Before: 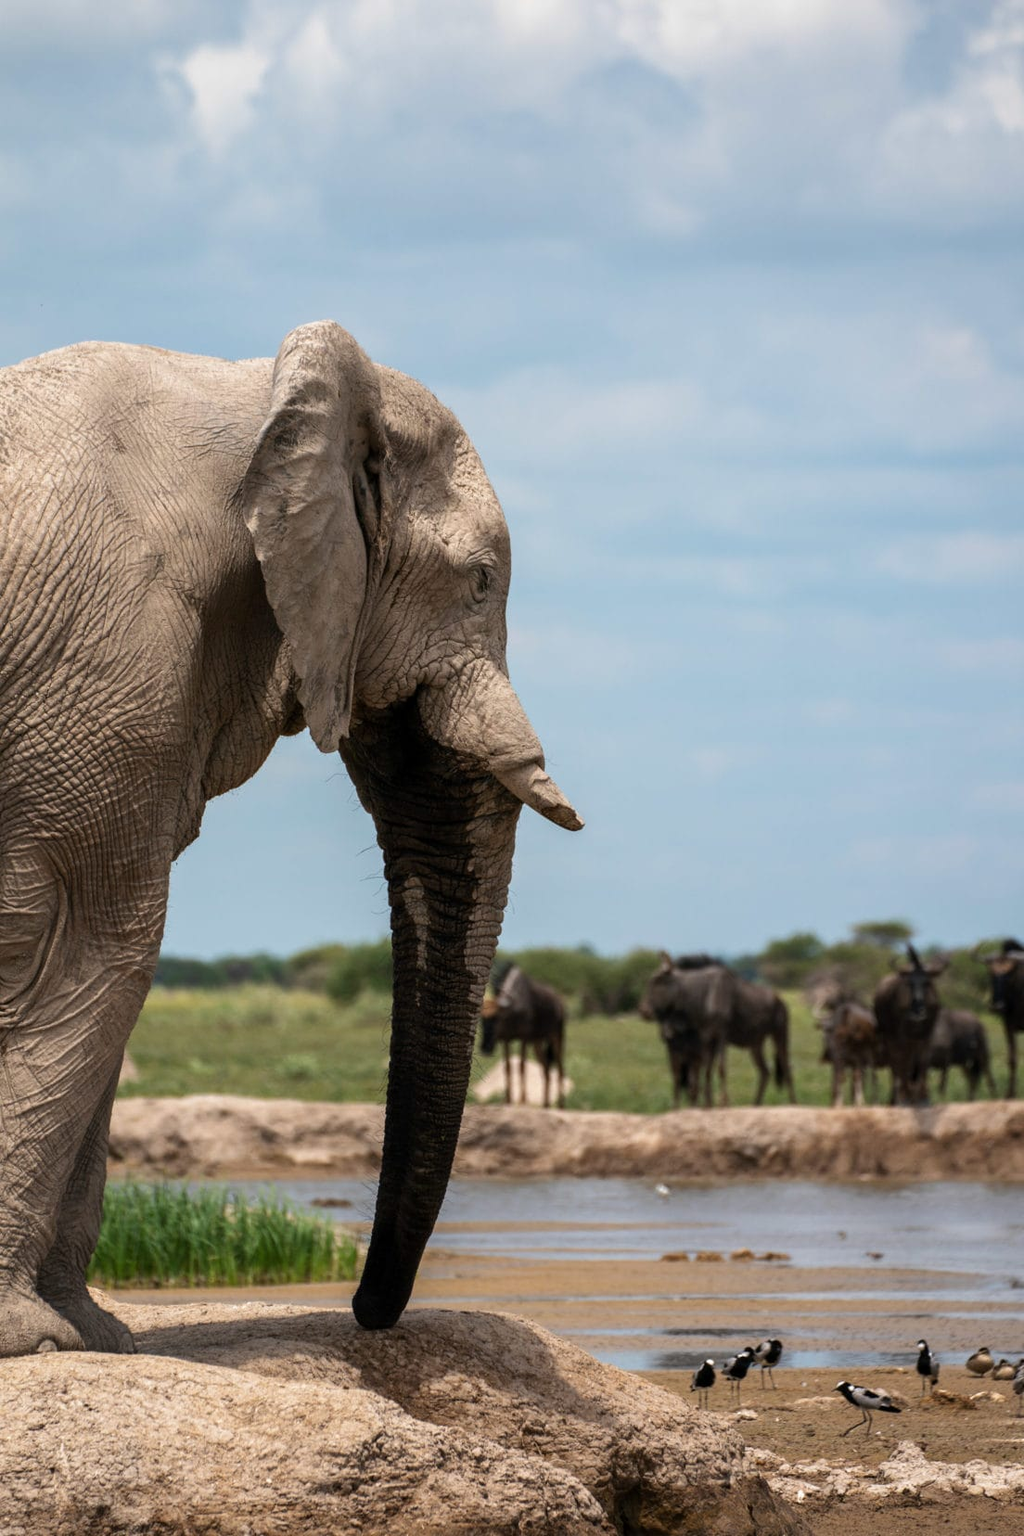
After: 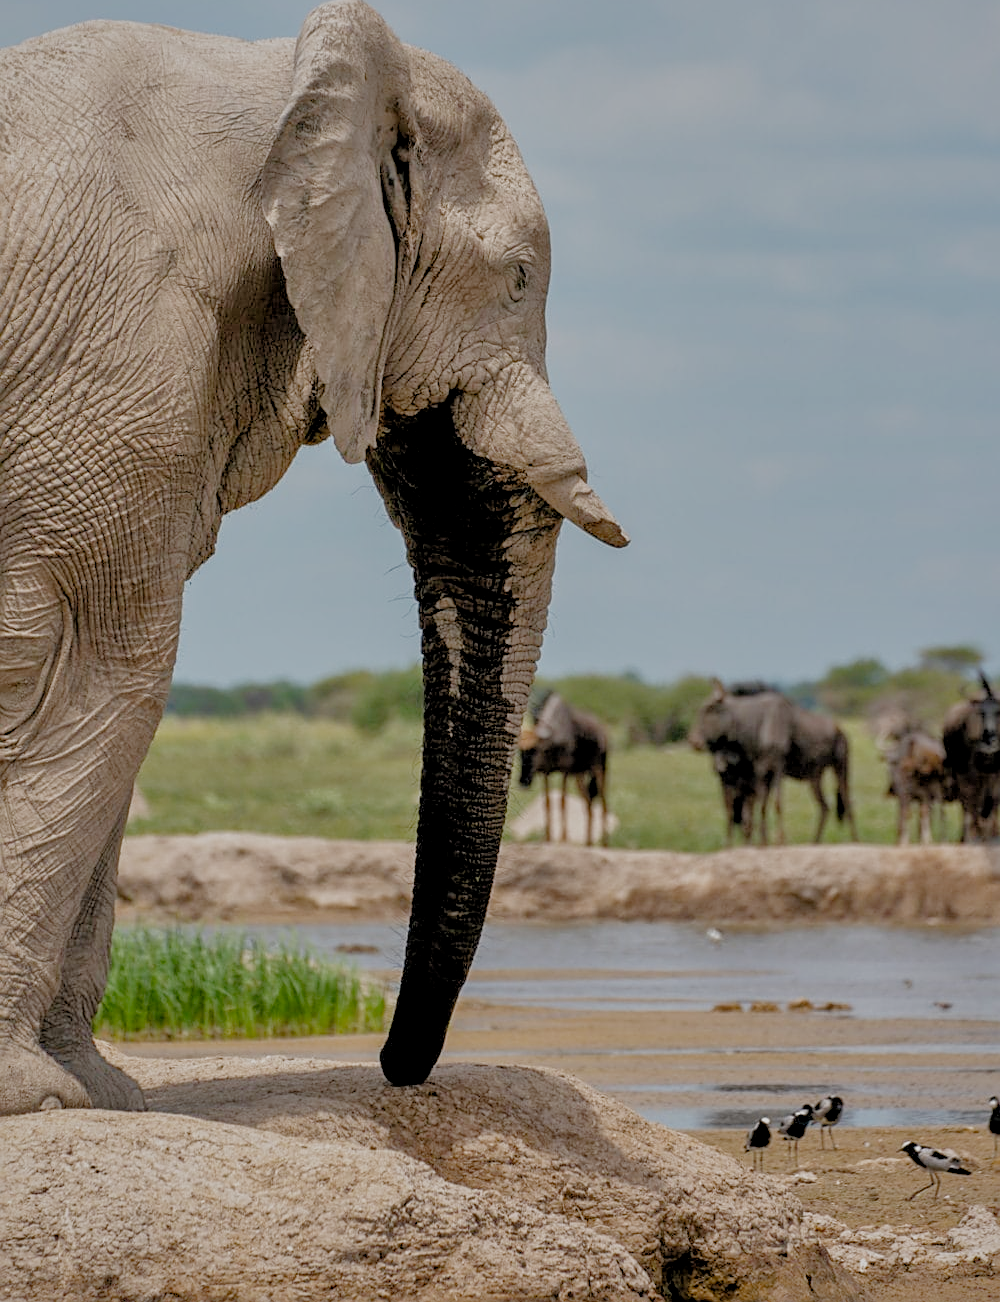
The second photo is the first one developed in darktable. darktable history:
filmic rgb: black relative exposure -6.58 EV, white relative exposure 4.69 EV, hardness 3.14, contrast 0.801, preserve chrominance no, color science v4 (2020), type of noise poissonian
crop: top 21.04%, right 9.358%, bottom 0.285%
local contrast: highlights 103%, shadows 101%, detail 119%, midtone range 0.2
shadows and highlights: on, module defaults
color balance rgb: perceptual saturation grading › global saturation 12.08%
sharpen: on, module defaults
tone equalizer: -7 EV 0.152 EV, -6 EV 0.602 EV, -5 EV 1.16 EV, -4 EV 1.33 EV, -3 EV 1.16 EV, -2 EV 0.6 EV, -1 EV 0.157 EV
